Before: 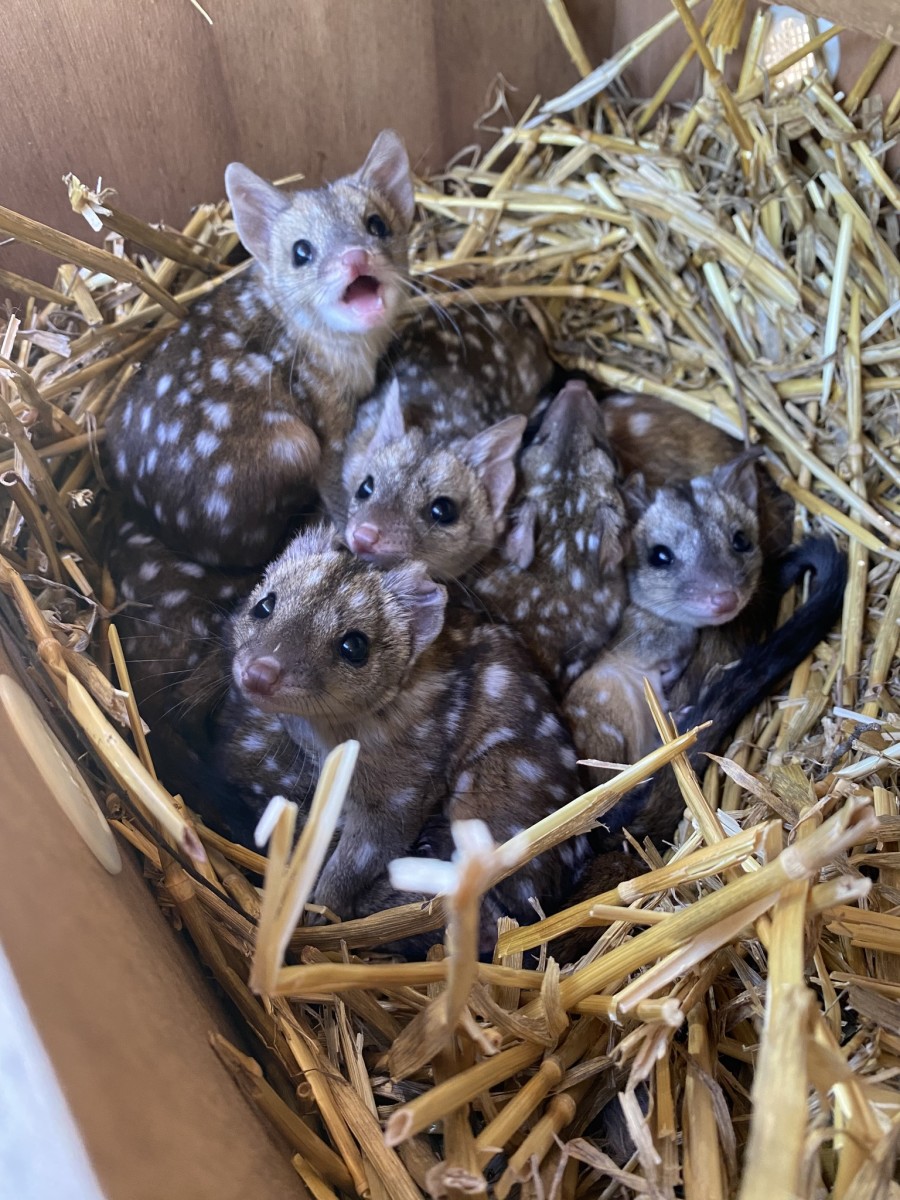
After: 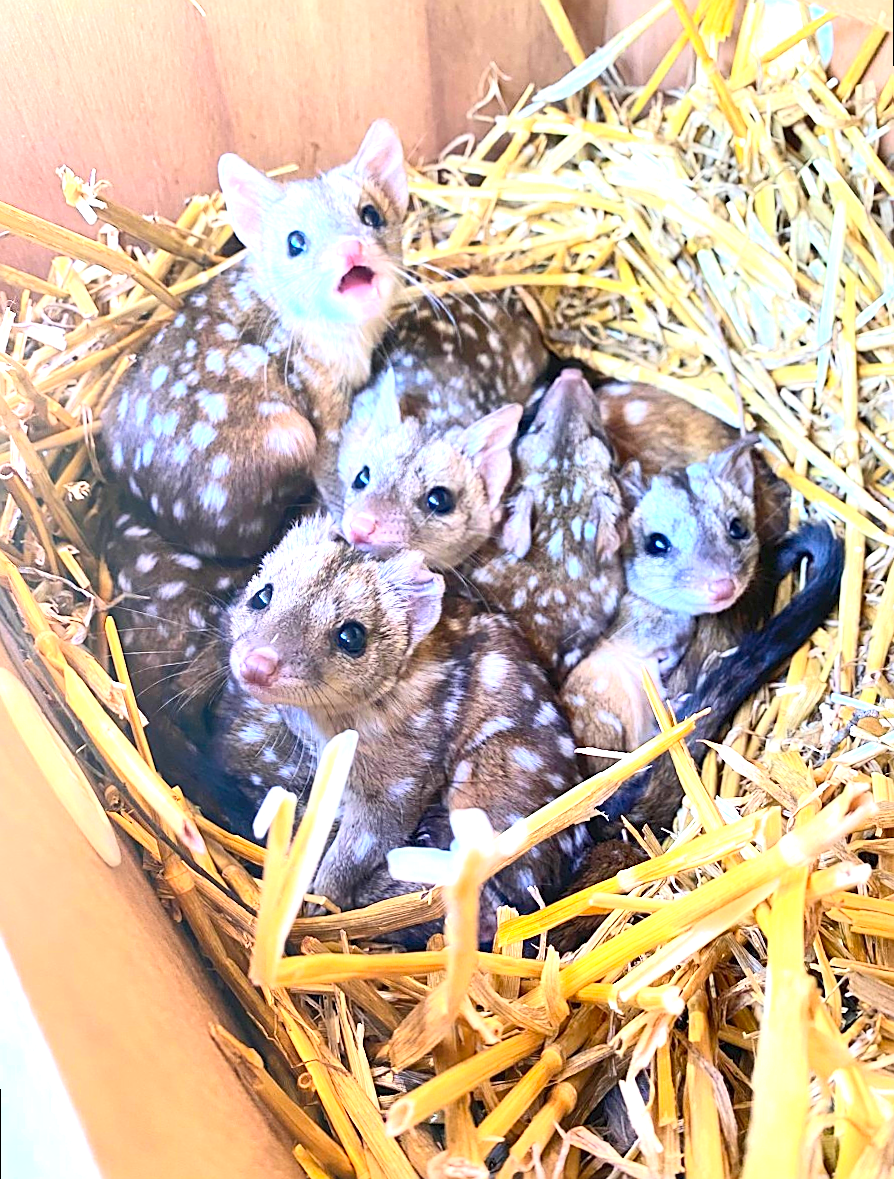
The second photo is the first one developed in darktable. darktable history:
sharpen: amount 0.575
exposure: exposure 1.5 EV, compensate highlight preservation false
contrast brightness saturation: contrast 0.24, brightness 0.26, saturation 0.39
rotate and perspective: rotation -0.45°, automatic cropping original format, crop left 0.008, crop right 0.992, crop top 0.012, crop bottom 0.988
